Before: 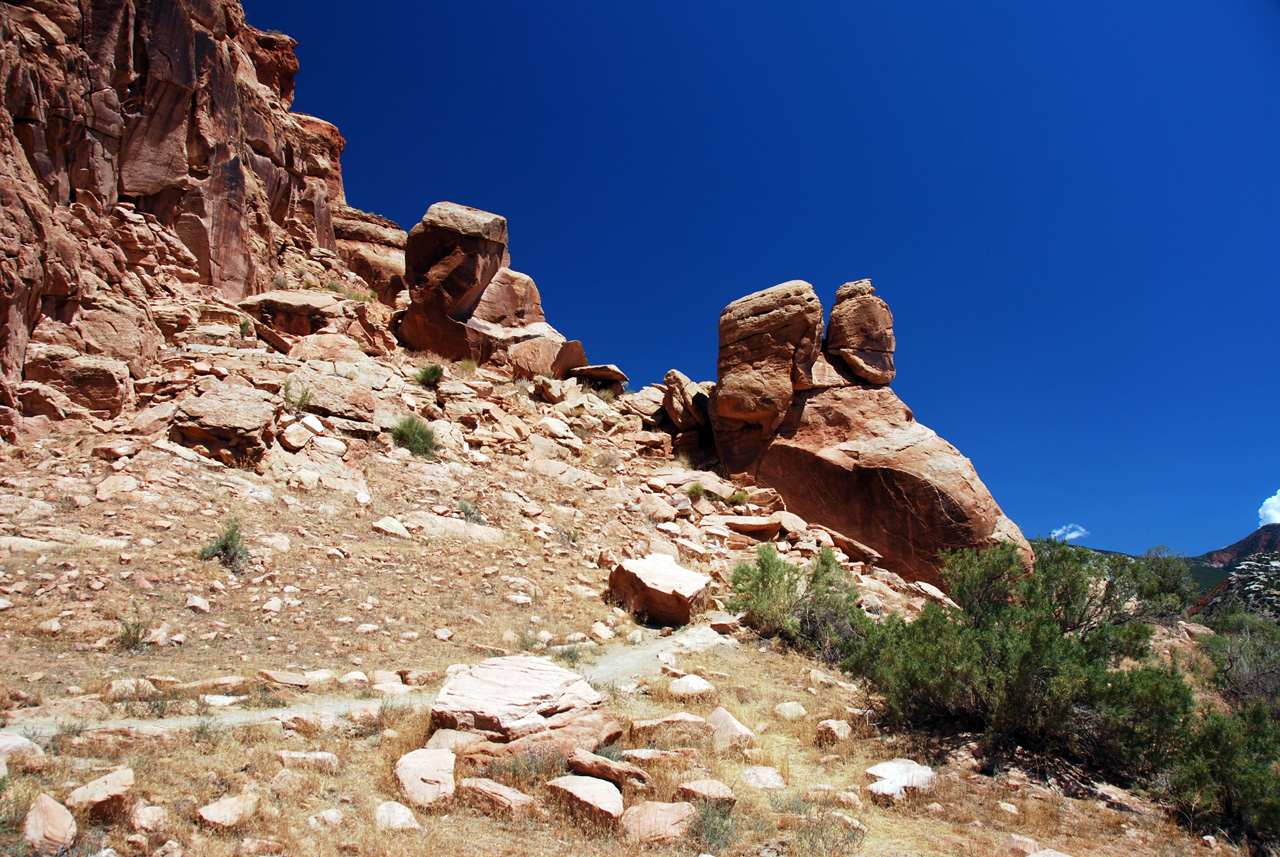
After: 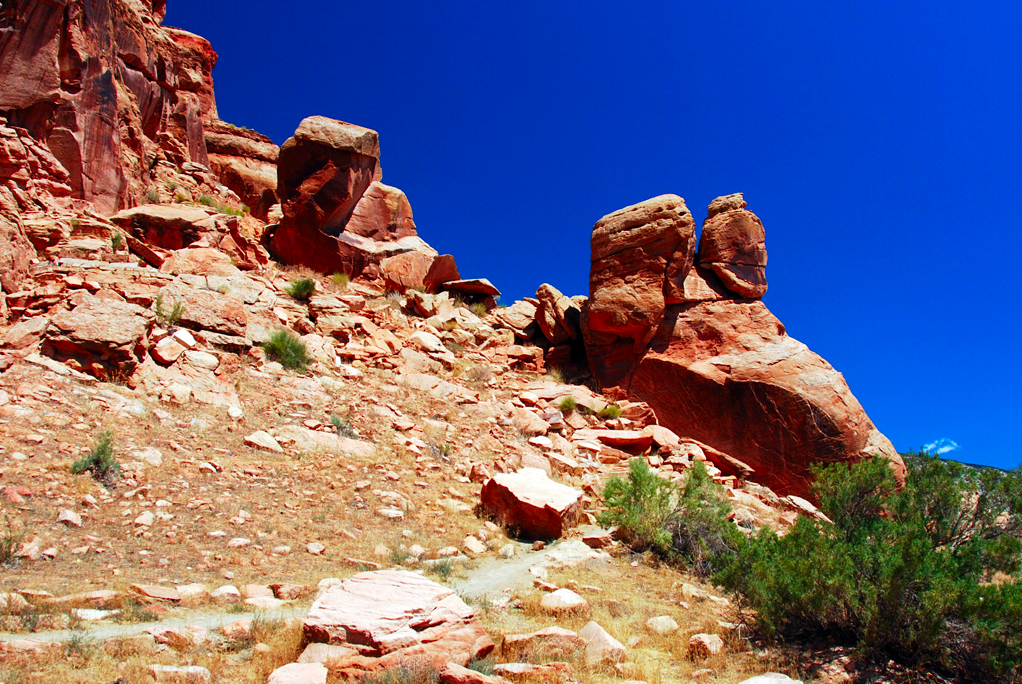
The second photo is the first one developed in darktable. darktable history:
crop and rotate: left 10.071%, top 10.071%, right 10.02%, bottom 10.02%
color contrast: green-magenta contrast 1.69, blue-yellow contrast 1.49
